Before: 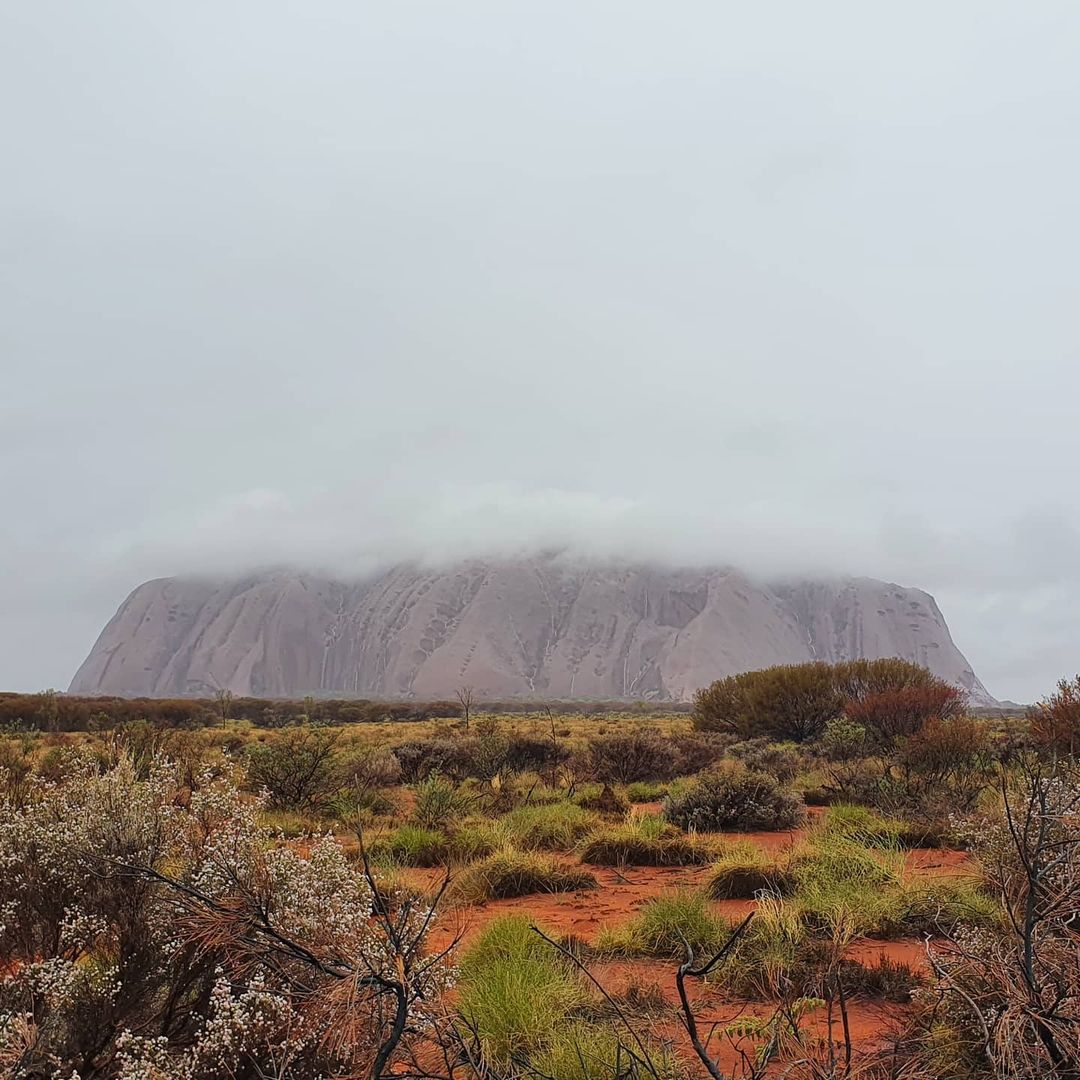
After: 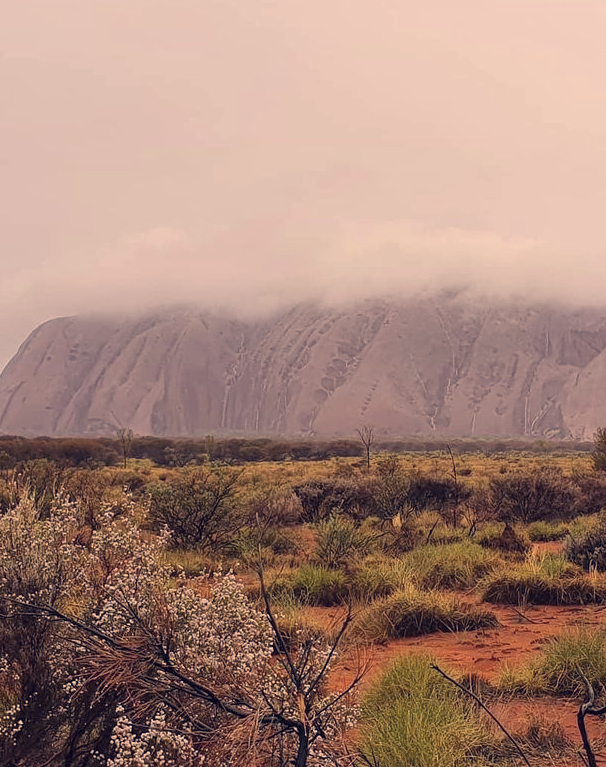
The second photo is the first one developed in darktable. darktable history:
color correction: highlights a* 20.2, highlights b* 28.22, shadows a* 3.28, shadows b* -16.86, saturation 0.733
crop: left 9.194%, top 24.197%, right 34.674%, bottom 4.767%
